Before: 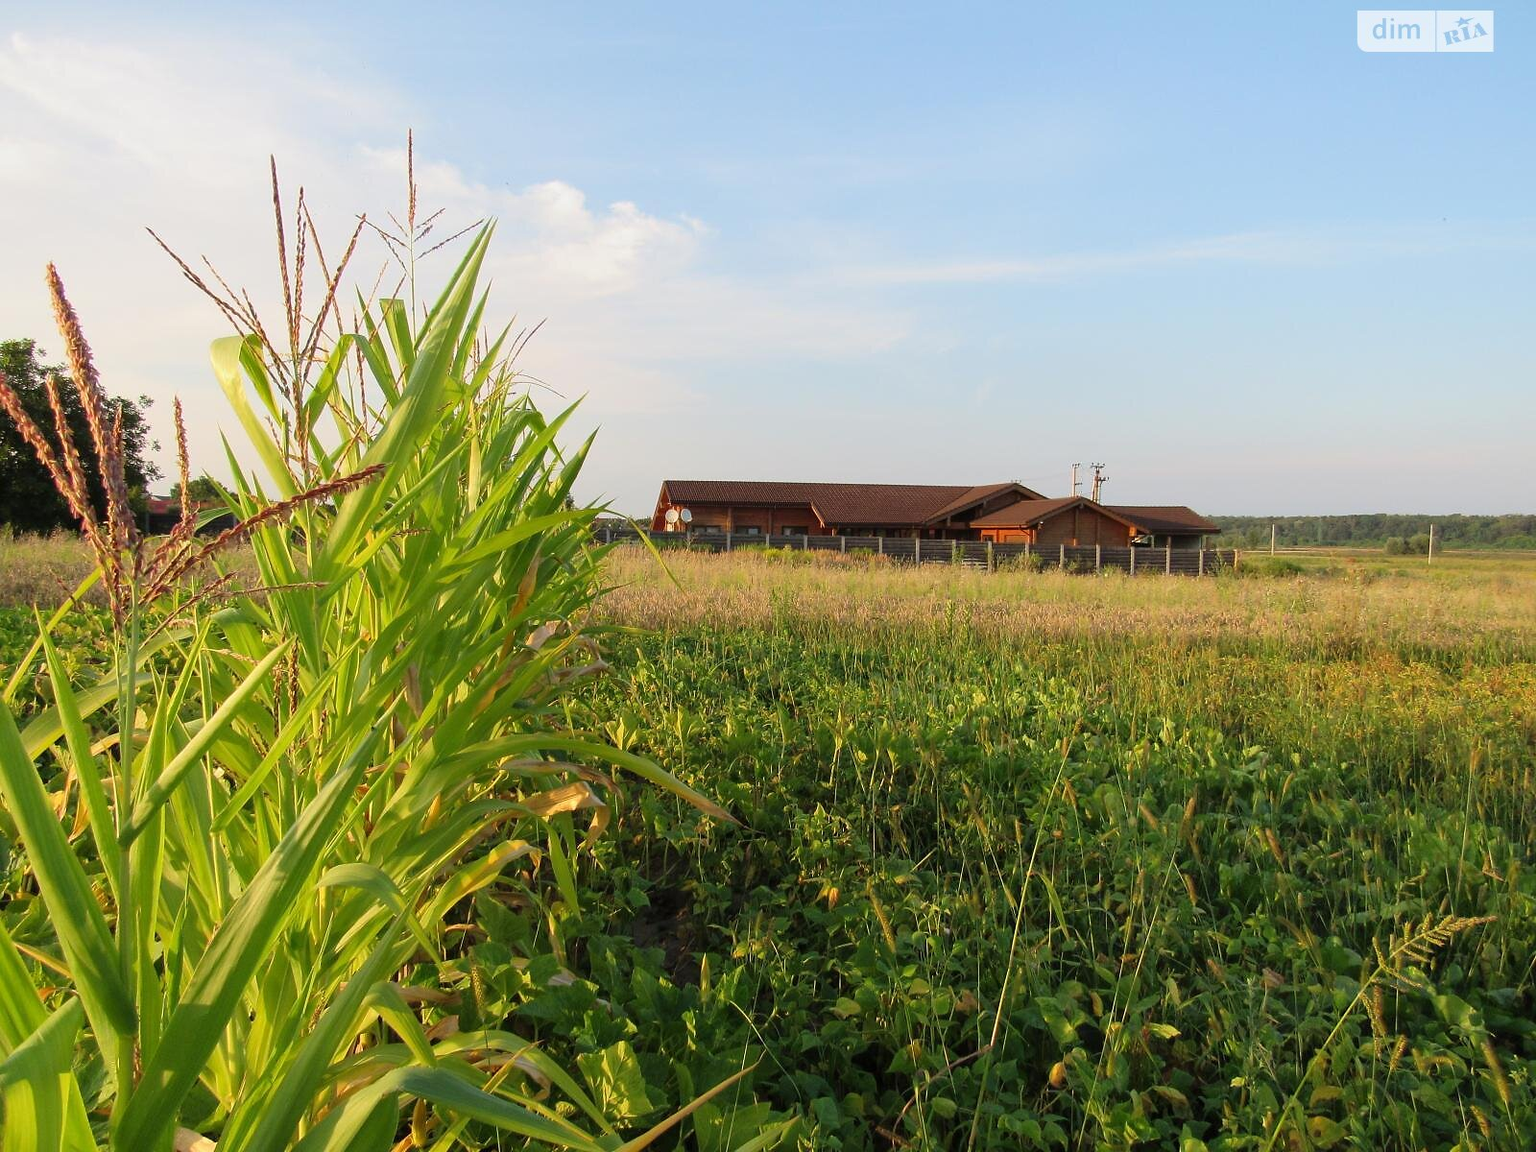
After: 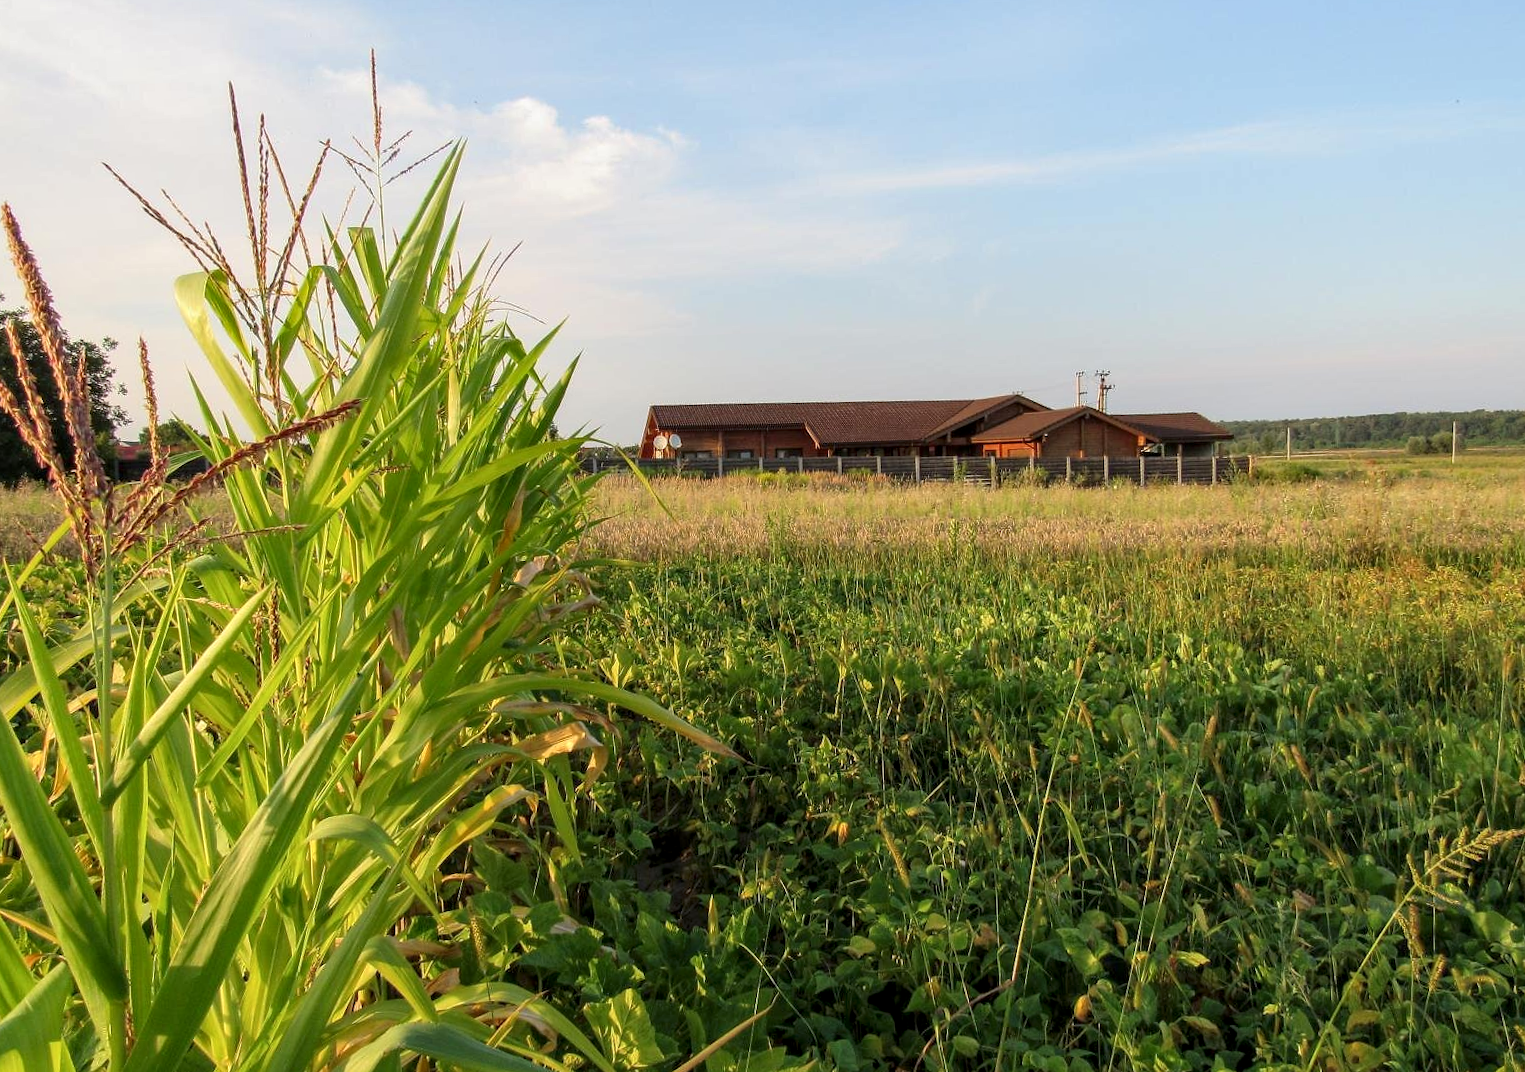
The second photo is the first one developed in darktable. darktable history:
crop and rotate: top 6.25%
local contrast: detail 130%
rotate and perspective: rotation -2.12°, lens shift (vertical) 0.009, lens shift (horizontal) -0.008, automatic cropping original format, crop left 0.036, crop right 0.964, crop top 0.05, crop bottom 0.959
